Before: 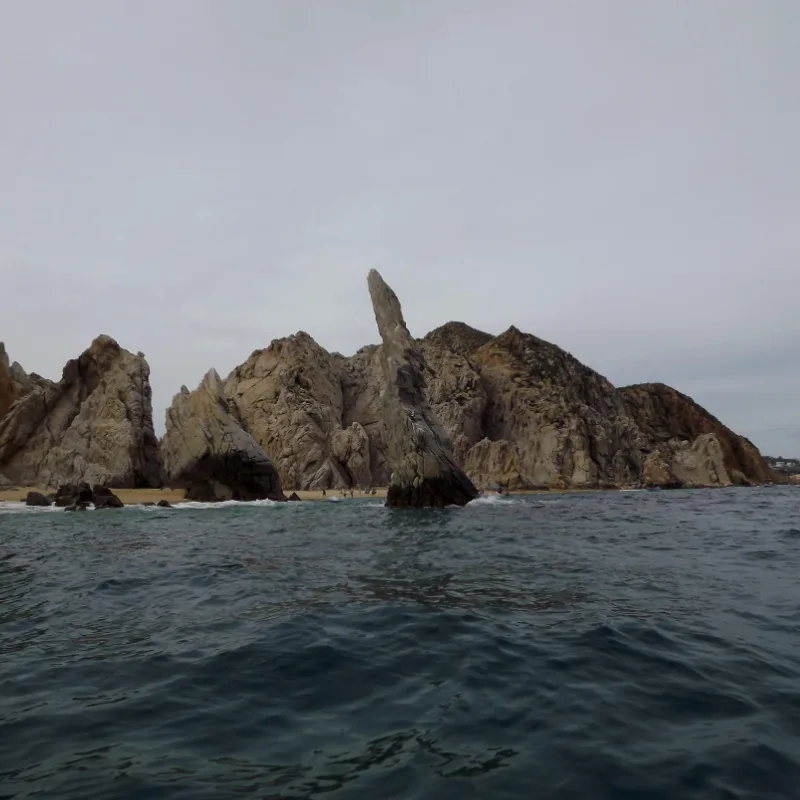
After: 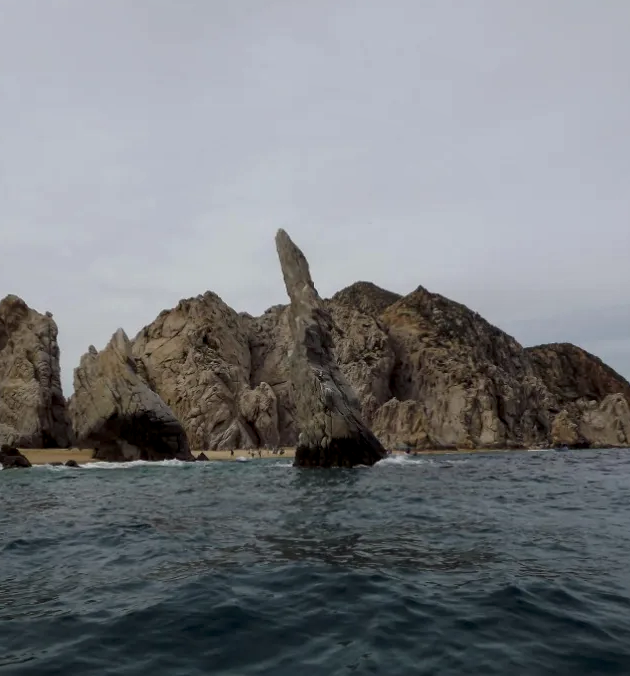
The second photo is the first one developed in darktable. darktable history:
crop: left 11.563%, top 5.001%, right 9.594%, bottom 10.445%
local contrast: on, module defaults
